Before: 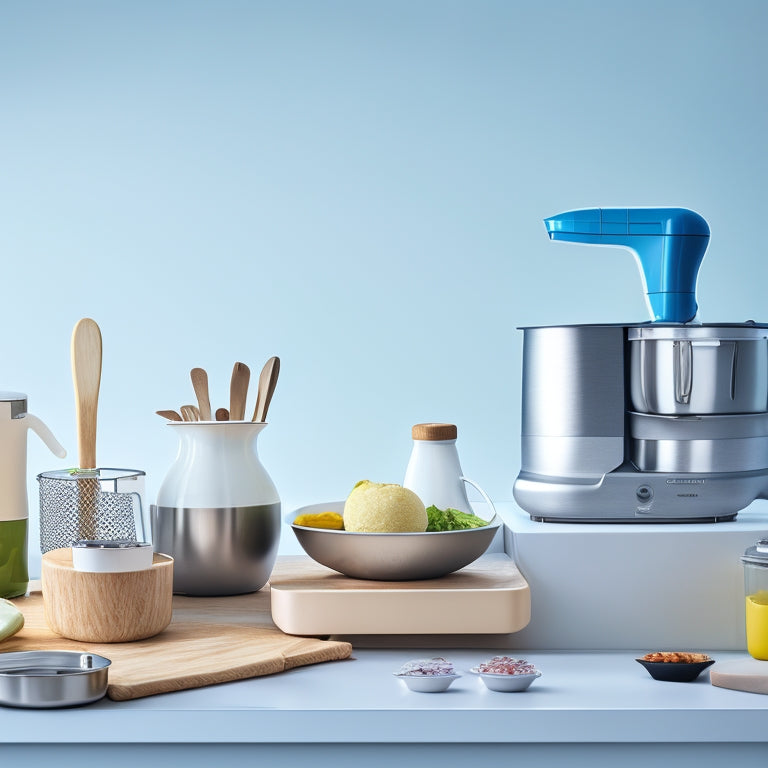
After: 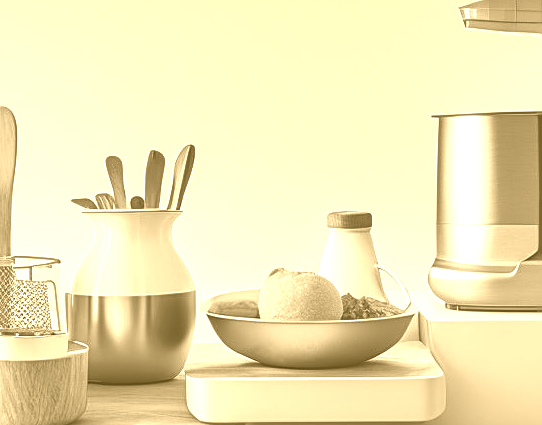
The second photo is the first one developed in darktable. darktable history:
crop: left 11.123%, top 27.61%, right 18.3%, bottom 17.034%
colorize: hue 36°, source mix 100%
local contrast: on, module defaults
exposure: black level correction -0.014, exposure -0.193 EV, compensate highlight preservation false
sharpen: on, module defaults
color zones: curves: ch0 [(0, 0.48) (0.209, 0.398) (0.305, 0.332) (0.429, 0.493) (0.571, 0.5) (0.714, 0.5) (0.857, 0.5) (1, 0.48)]; ch1 [(0, 0.736) (0.143, 0.625) (0.225, 0.371) (0.429, 0.256) (0.571, 0.241) (0.714, 0.213) (0.857, 0.48) (1, 0.736)]; ch2 [(0, 0.448) (0.143, 0.498) (0.286, 0.5) (0.429, 0.5) (0.571, 0.5) (0.714, 0.5) (0.857, 0.5) (1, 0.448)]
shadows and highlights: shadows 43.71, white point adjustment -1.46, soften with gaussian
